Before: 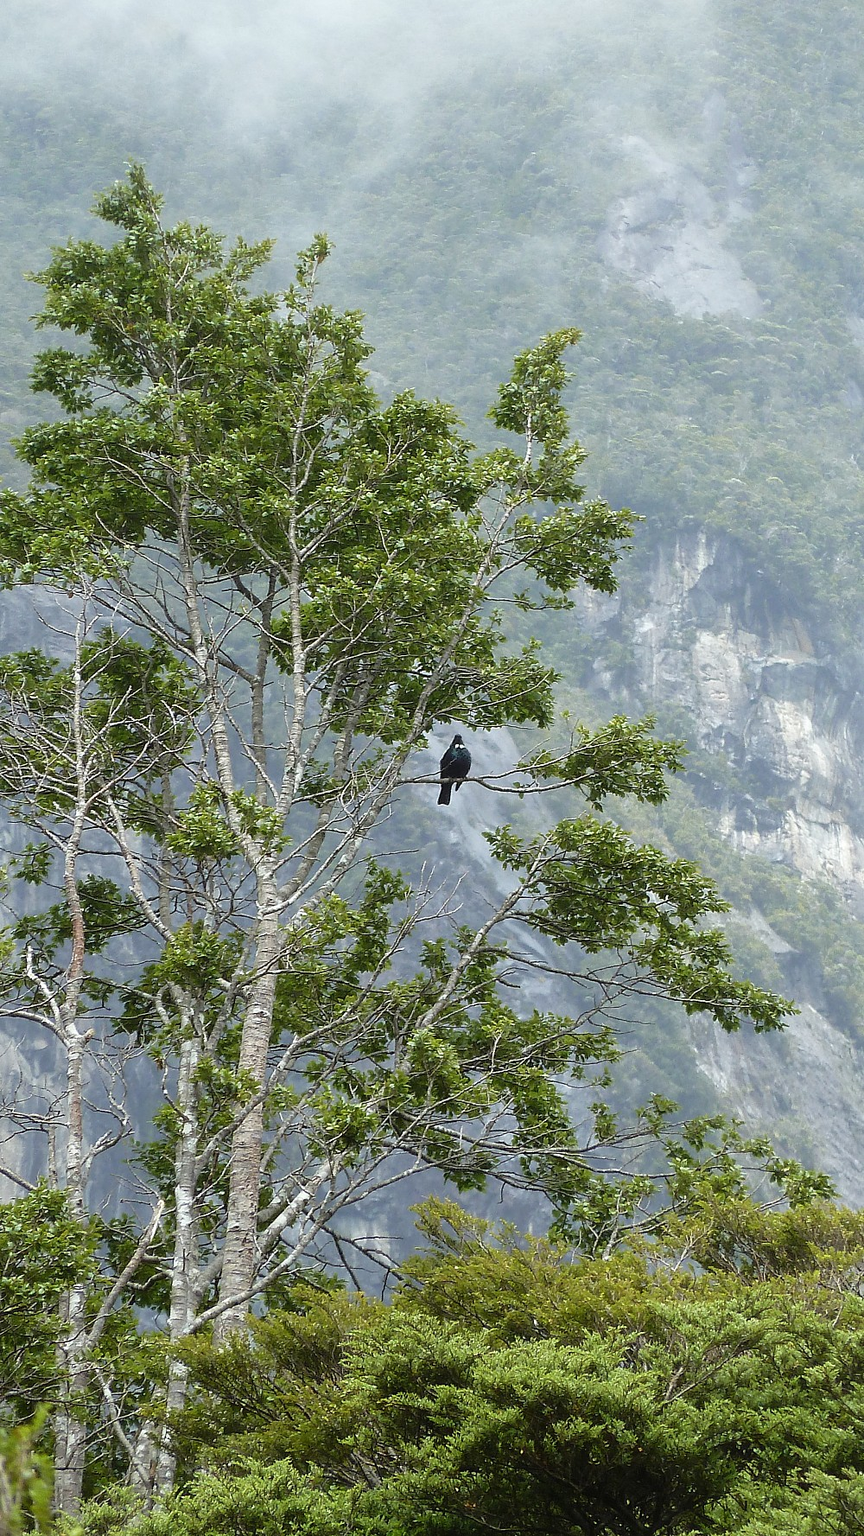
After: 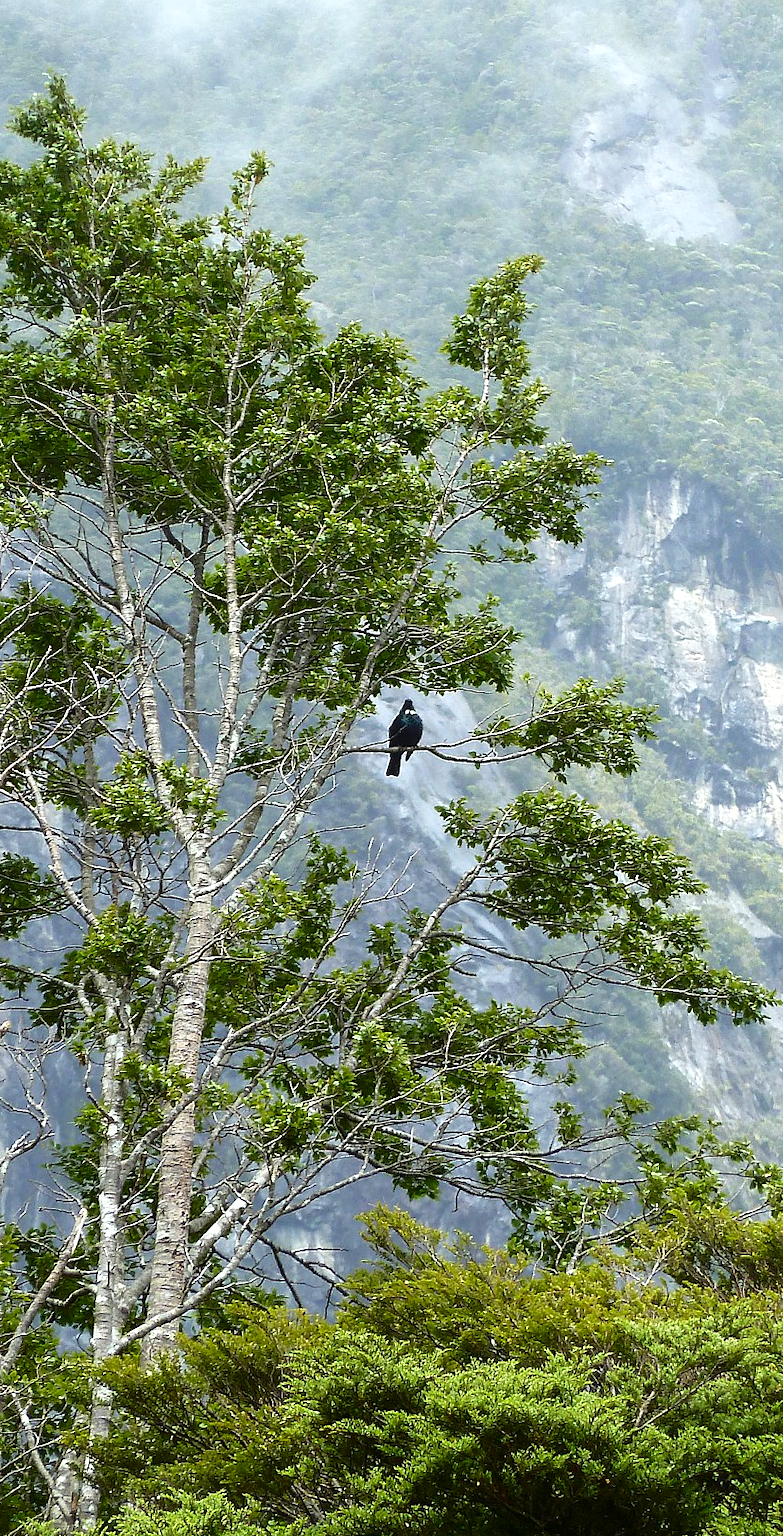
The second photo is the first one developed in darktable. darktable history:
contrast brightness saturation: contrast 0.124, brightness -0.124, saturation 0.205
crop: left 9.82%, top 6.243%, right 7.257%, bottom 2.3%
exposure: exposure 0.429 EV, compensate exposure bias true, compensate highlight preservation false
